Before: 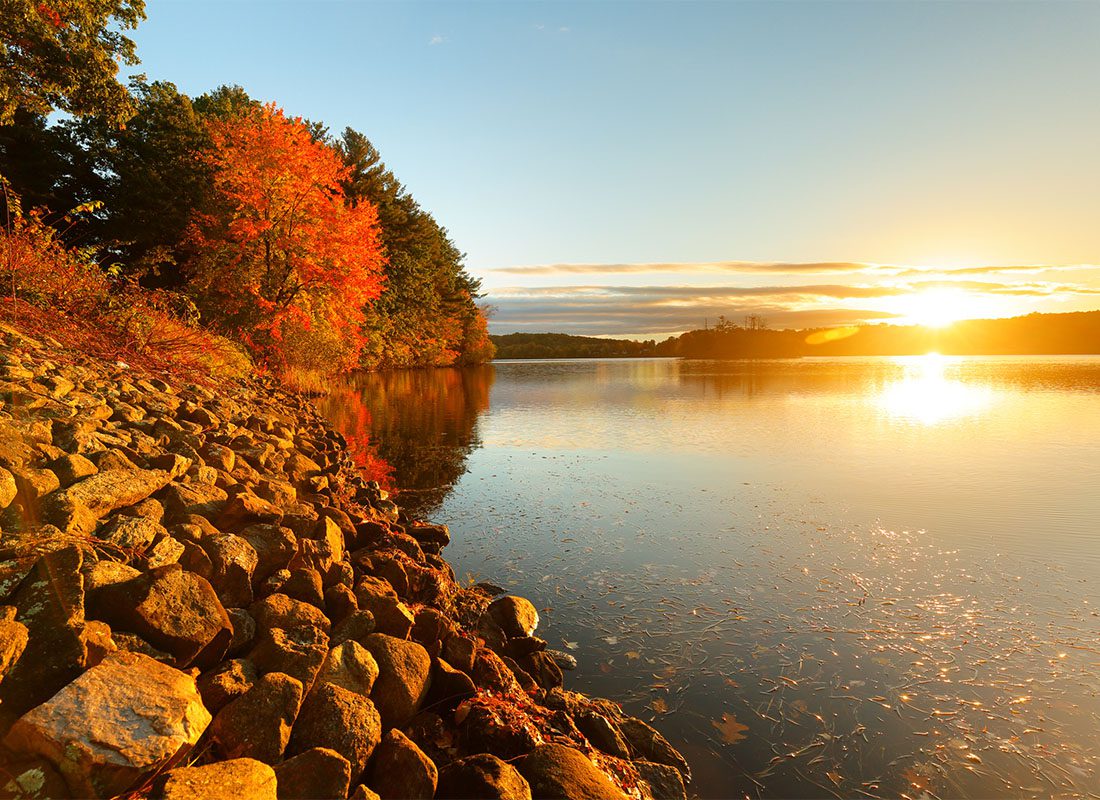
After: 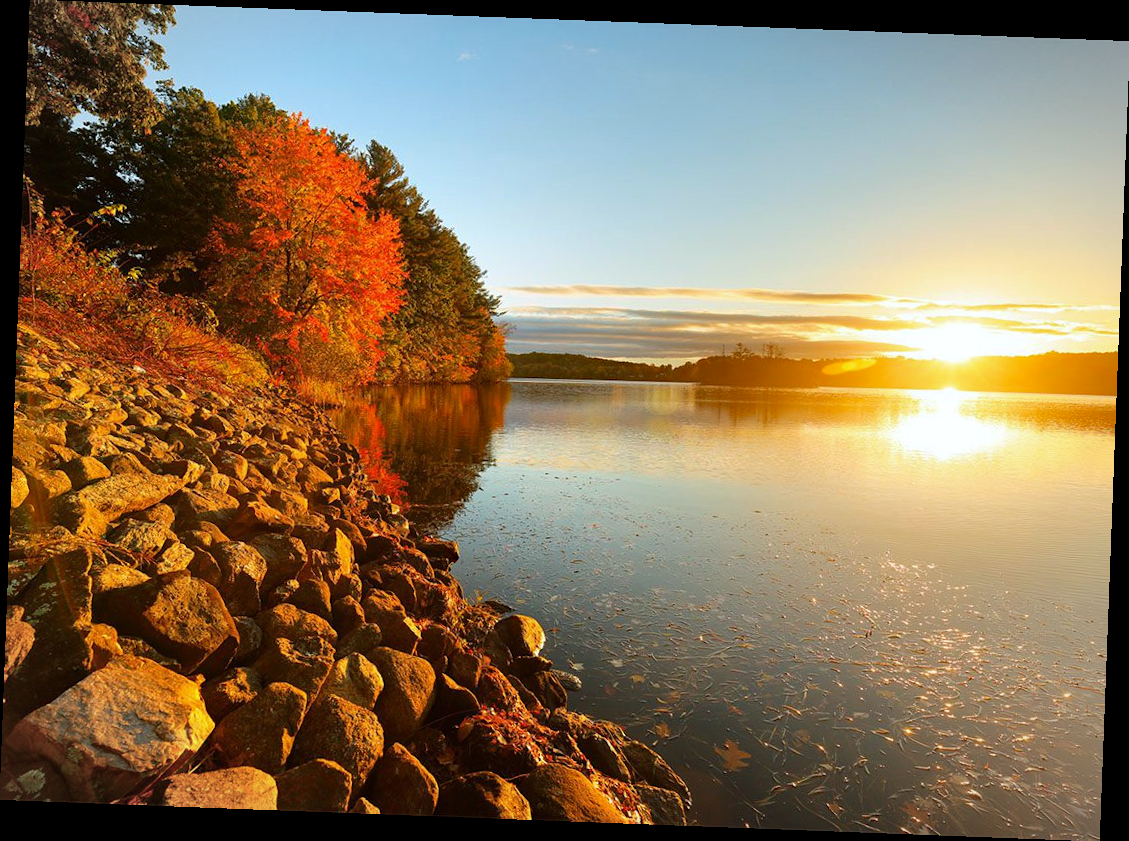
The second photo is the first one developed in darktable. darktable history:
white balance: red 0.983, blue 1.036
vignetting: fall-off start 100%, brightness -0.282, width/height ratio 1.31
haze removal: compatibility mode true, adaptive false
rotate and perspective: rotation 2.17°, automatic cropping off
